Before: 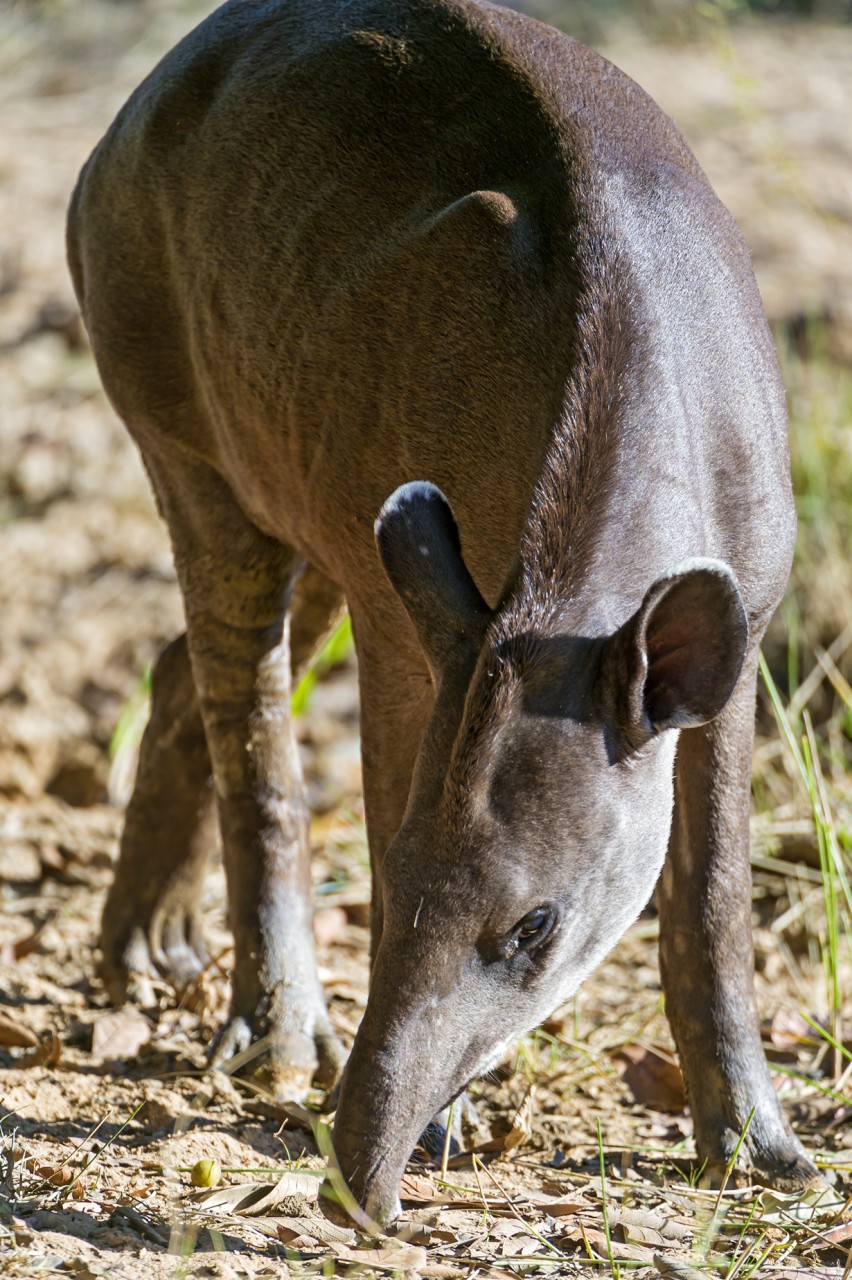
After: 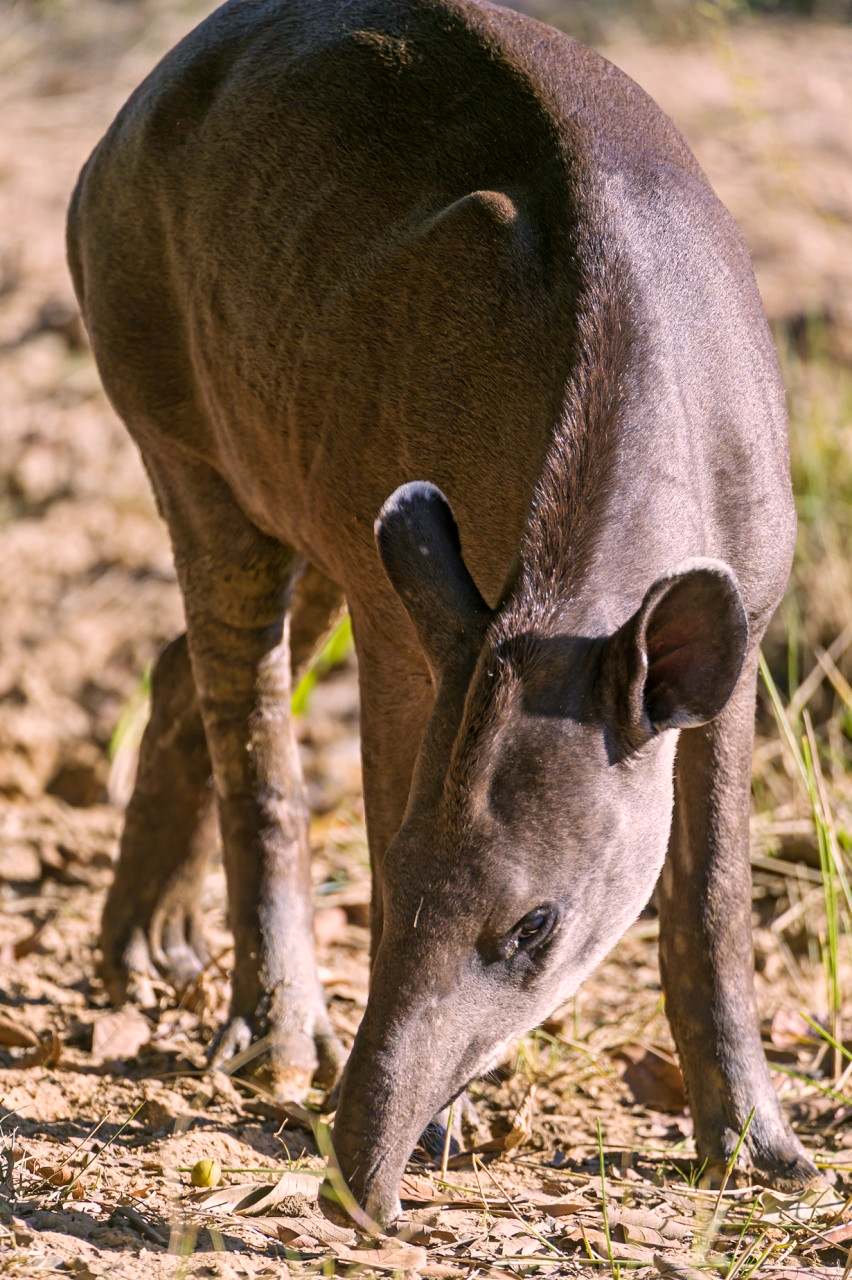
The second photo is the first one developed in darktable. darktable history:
color correction: highlights a* 12.68, highlights b* 5.44
